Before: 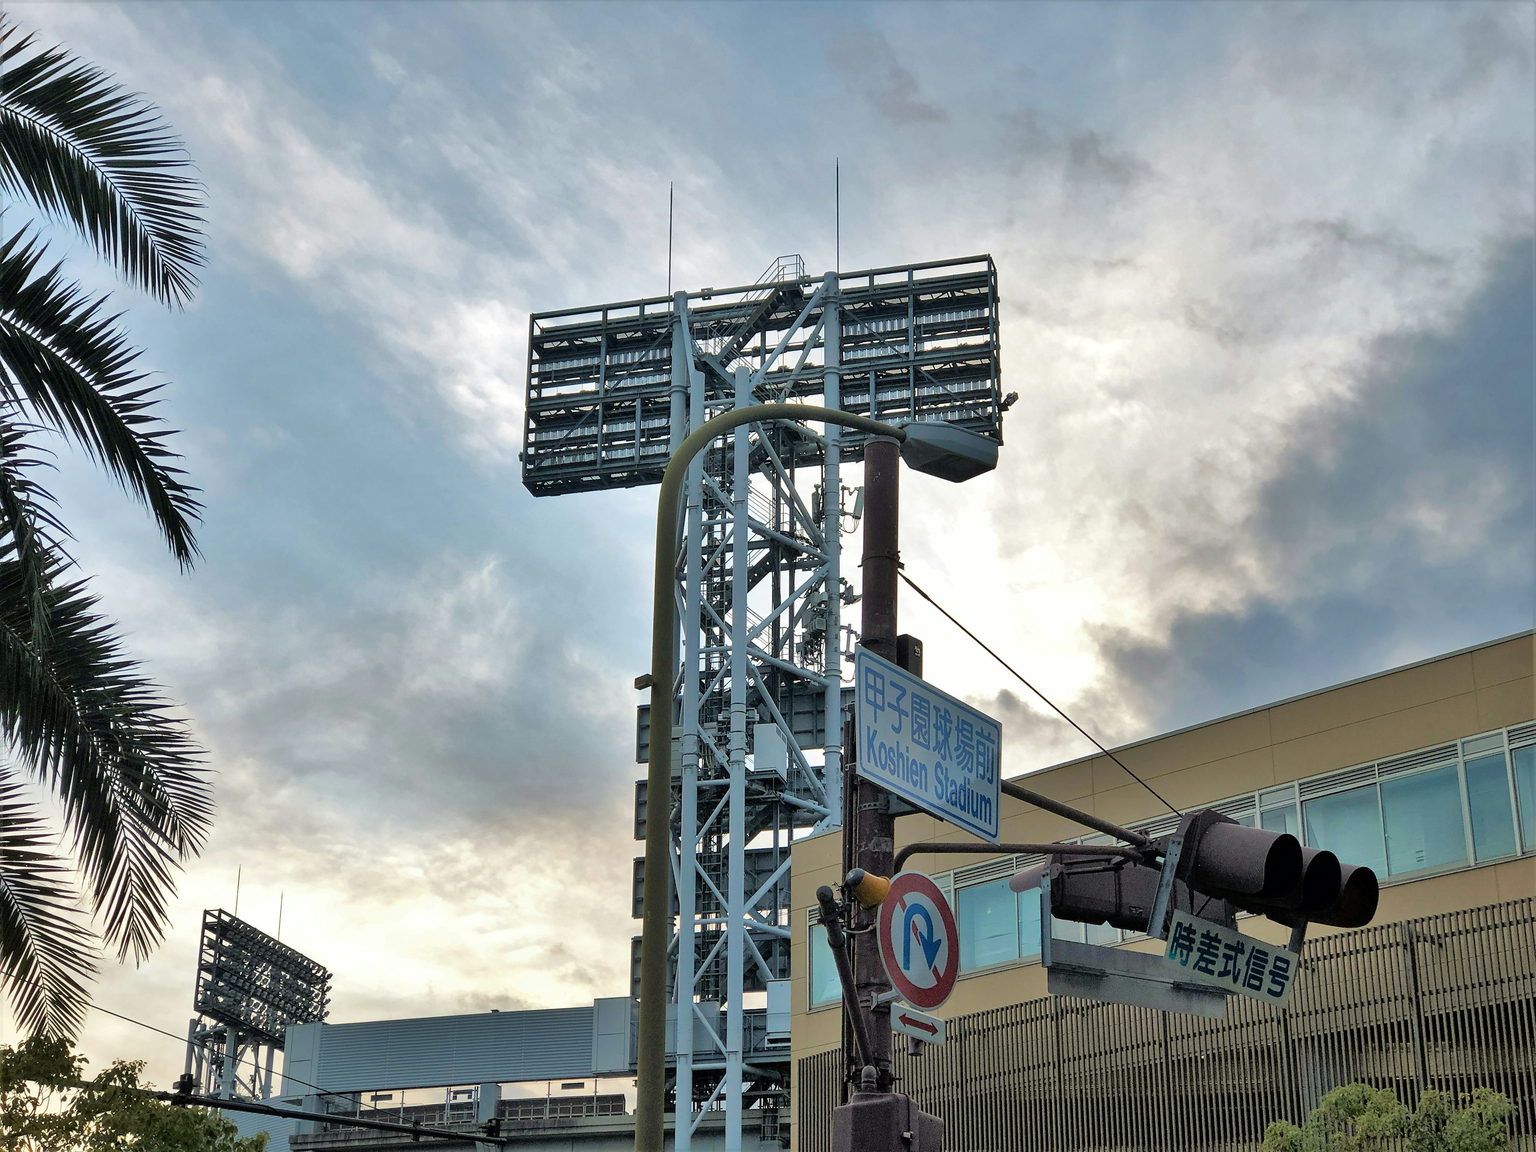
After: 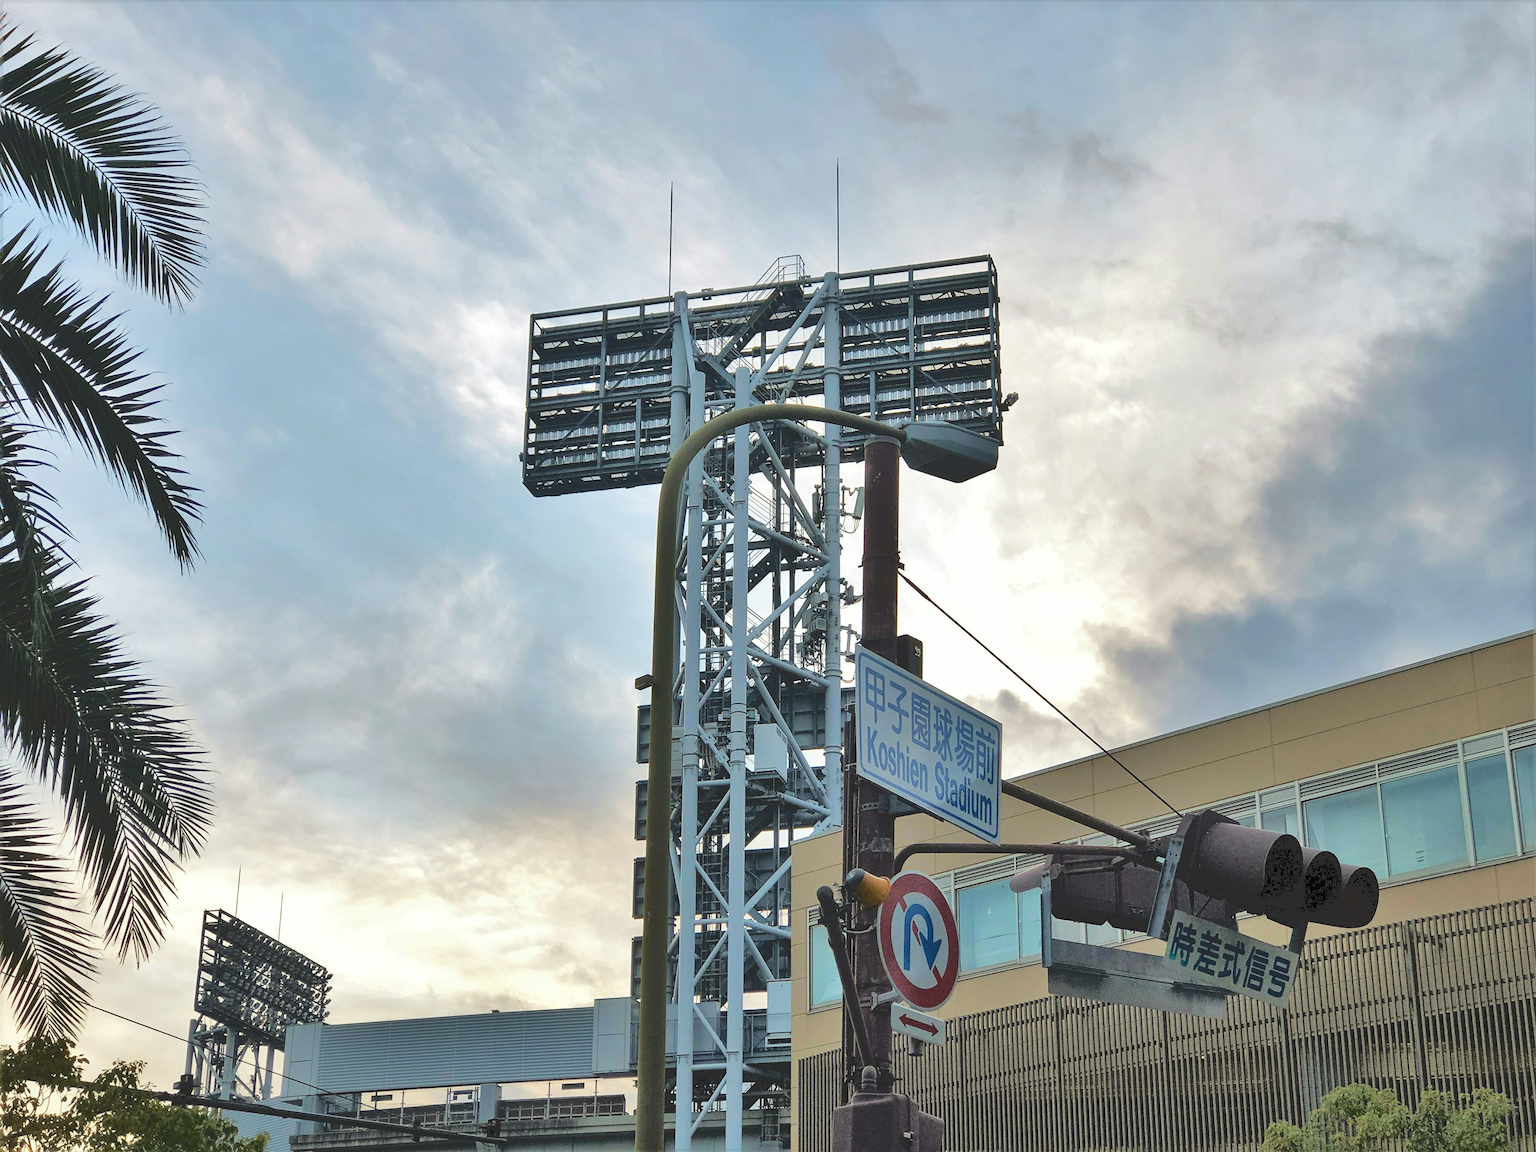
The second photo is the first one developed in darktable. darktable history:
tone curve: curves: ch0 [(0, 0) (0.003, 0.177) (0.011, 0.177) (0.025, 0.176) (0.044, 0.178) (0.069, 0.186) (0.1, 0.194) (0.136, 0.203) (0.177, 0.223) (0.224, 0.255) (0.277, 0.305) (0.335, 0.383) (0.399, 0.467) (0.468, 0.546) (0.543, 0.616) (0.623, 0.694) (0.709, 0.764) (0.801, 0.834) (0.898, 0.901) (1, 1)], color space Lab, independent channels, preserve colors none
